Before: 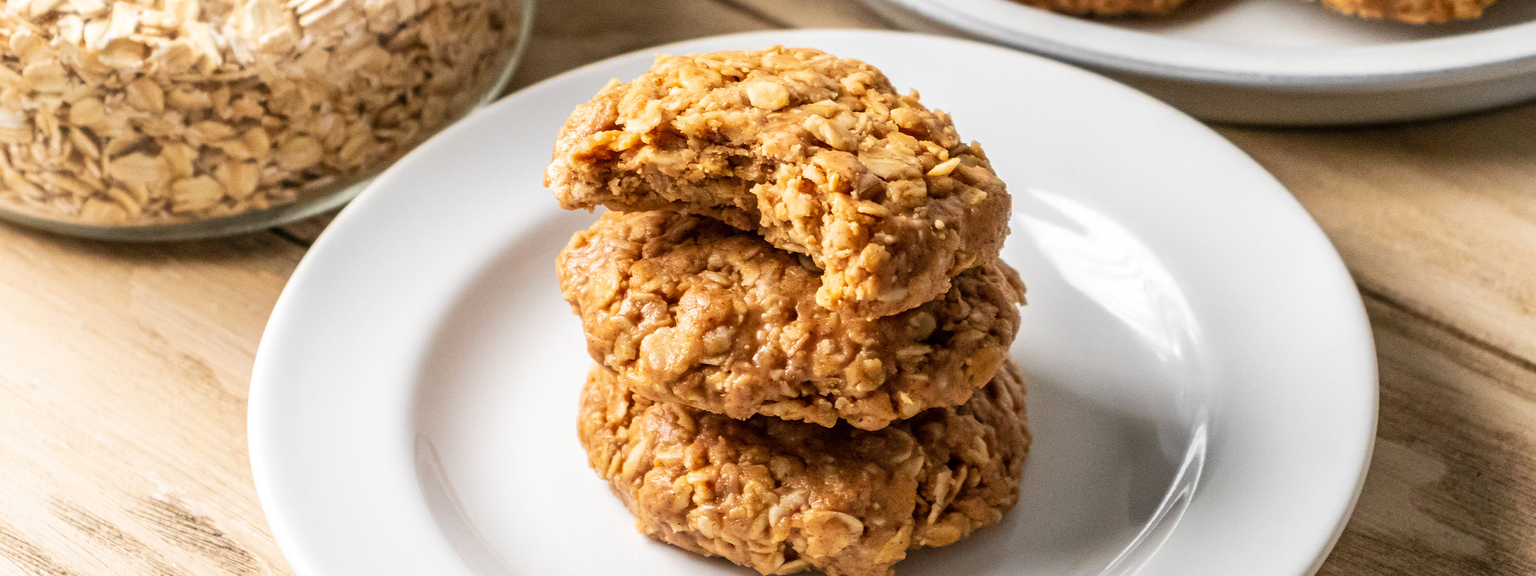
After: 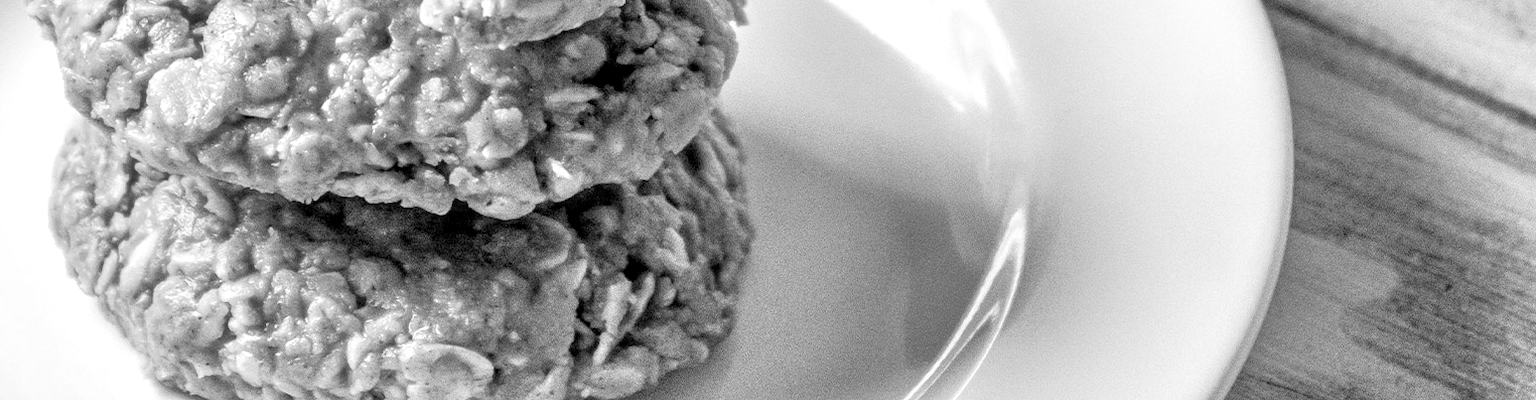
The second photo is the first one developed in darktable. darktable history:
base curve: curves: ch0 [(0, 0) (0.283, 0.295) (1, 1)], preserve colors none
contrast brightness saturation: contrast 0.1, brightness 0.03, saturation 0.09
crop and rotate: left 35.509%, top 50.238%, bottom 4.934%
local contrast: highlights 99%, shadows 86%, detail 160%, midtone range 0.2
tone equalizer: -7 EV 0.15 EV, -6 EV 0.6 EV, -5 EV 1.15 EV, -4 EV 1.33 EV, -3 EV 1.15 EV, -2 EV 0.6 EV, -1 EV 0.15 EV, mask exposure compensation -0.5 EV
monochrome: on, module defaults
